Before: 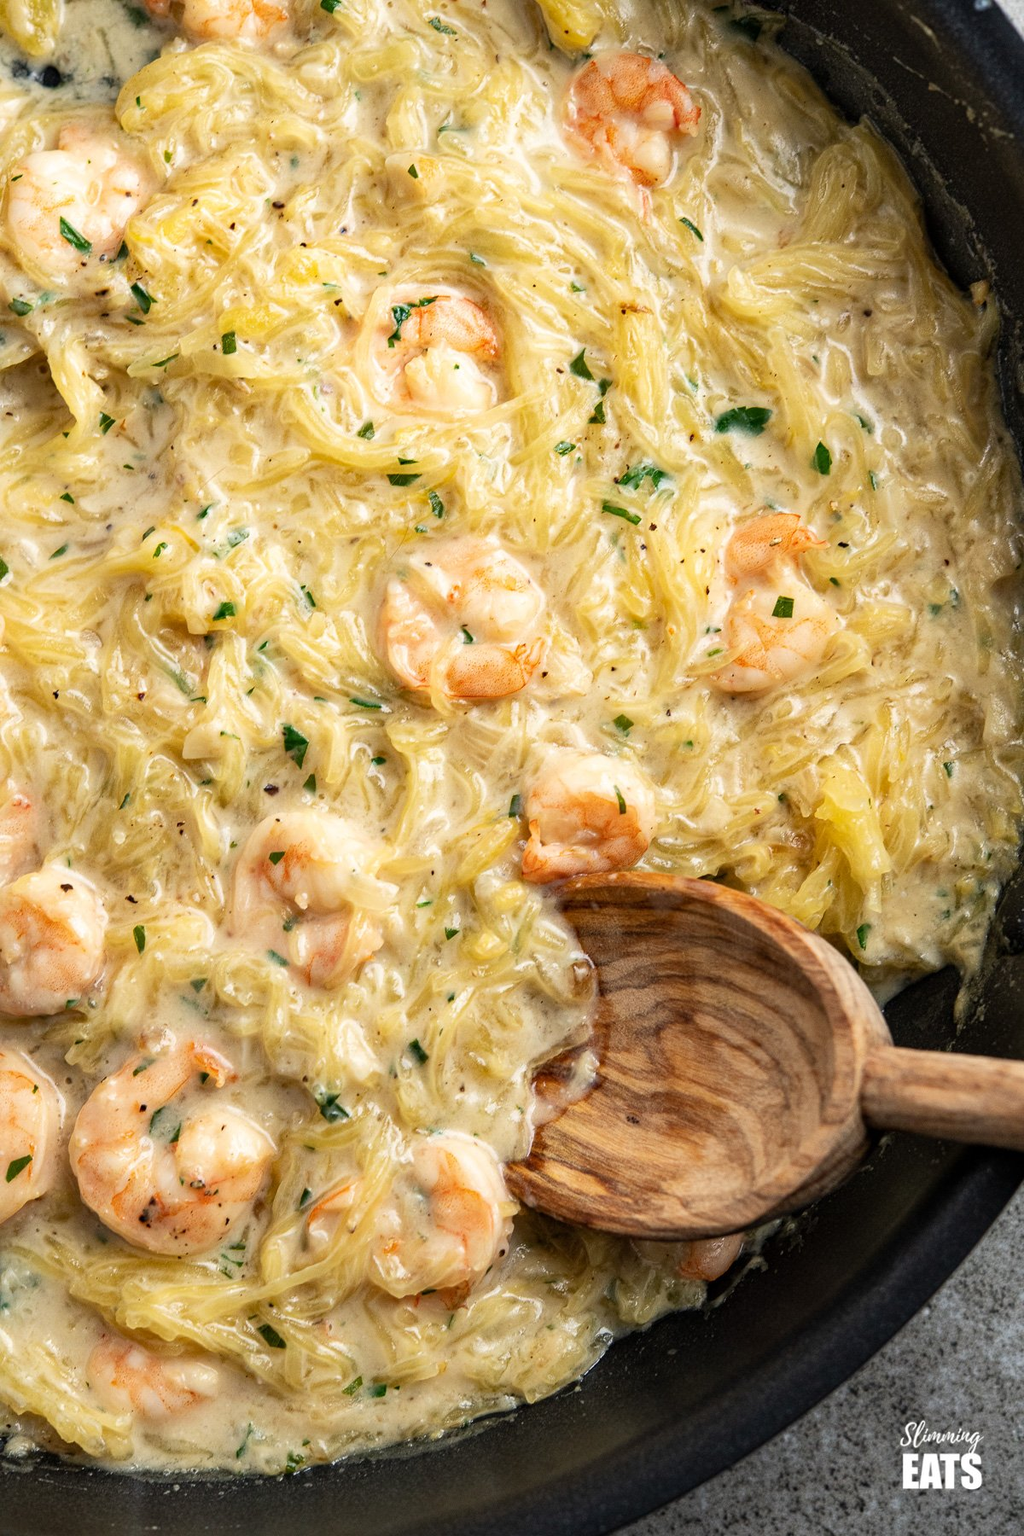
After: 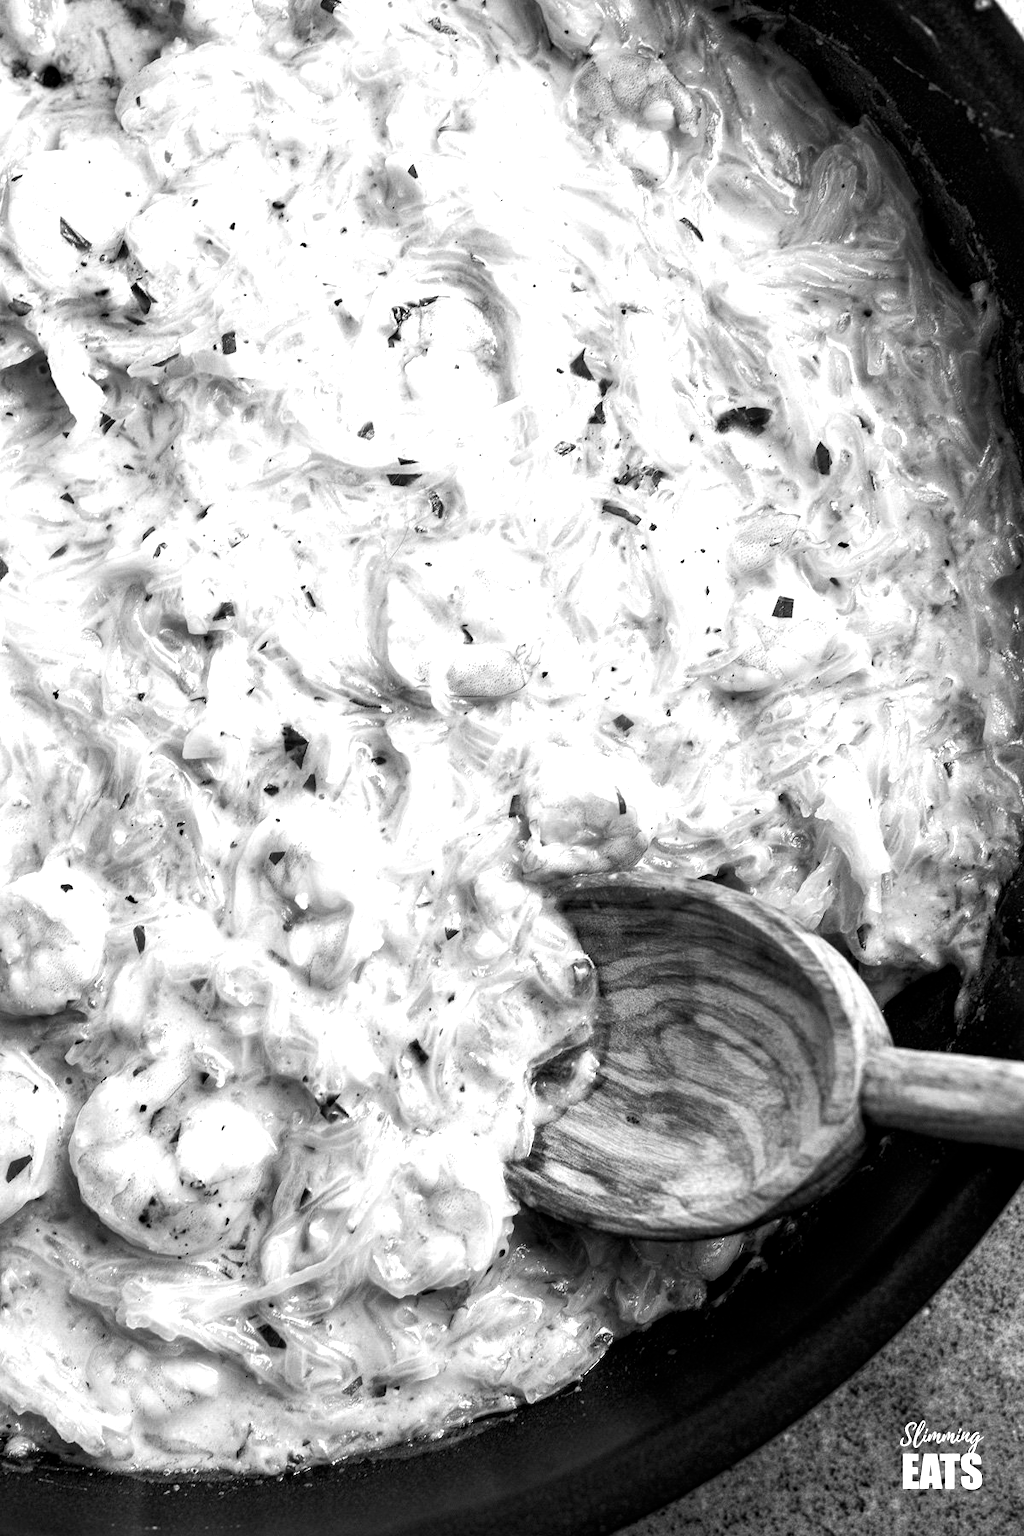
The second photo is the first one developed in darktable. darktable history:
monochrome: on, module defaults
color balance rgb: shadows lift › luminance -7.7%, shadows lift › chroma 2.13%, shadows lift › hue 165.27°, power › luminance -7.77%, power › chroma 1.1%, power › hue 215.88°, highlights gain › luminance 15.15%, highlights gain › chroma 7%, highlights gain › hue 125.57°, global offset › luminance -0.33%, global offset › chroma 0.11%, global offset › hue 165.27°, perceptual saturation grading › global saturation 24.42%, perceptual saturation grading › highlights -24.42%, perceptual saturation grading › mid-tones 24.42%, perceptual saturation grading › shadows 40%, perceptual brilliance grading › global brilliance -5%, perceptual brilliance grading › highlights 24.42%, perceptual brilliance grading › mid-tones 7%, perceptual brilliance grading › shadows -5%
